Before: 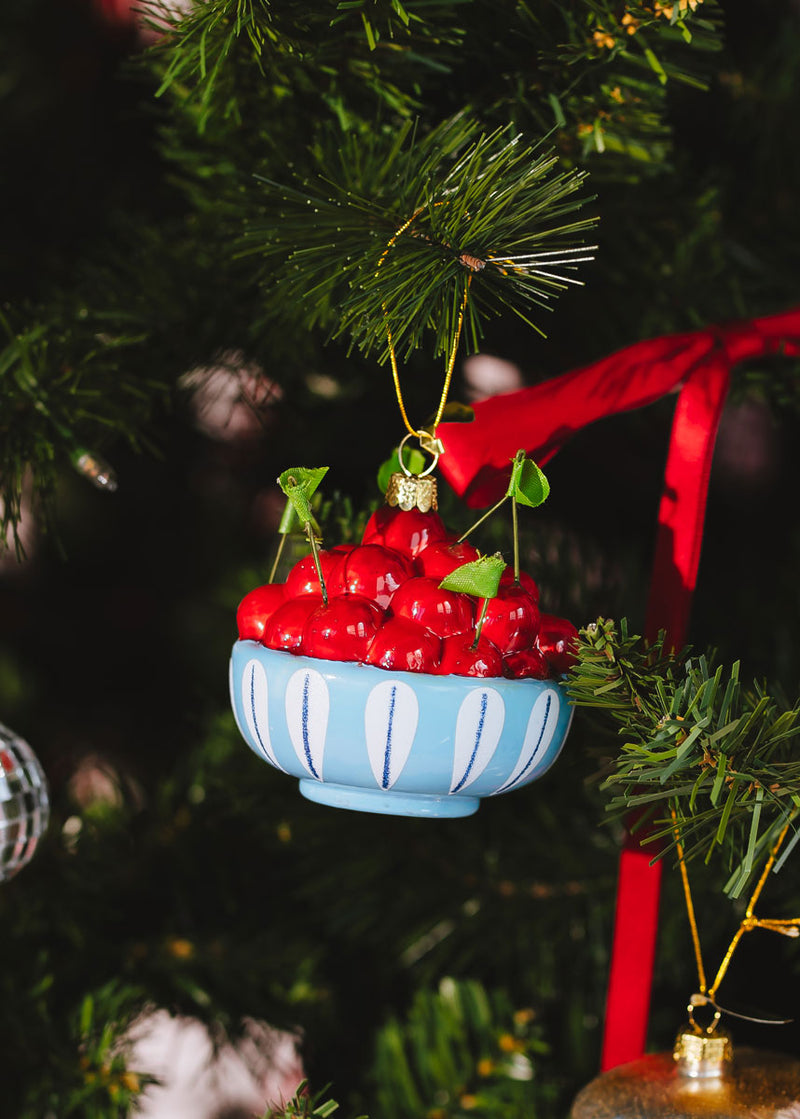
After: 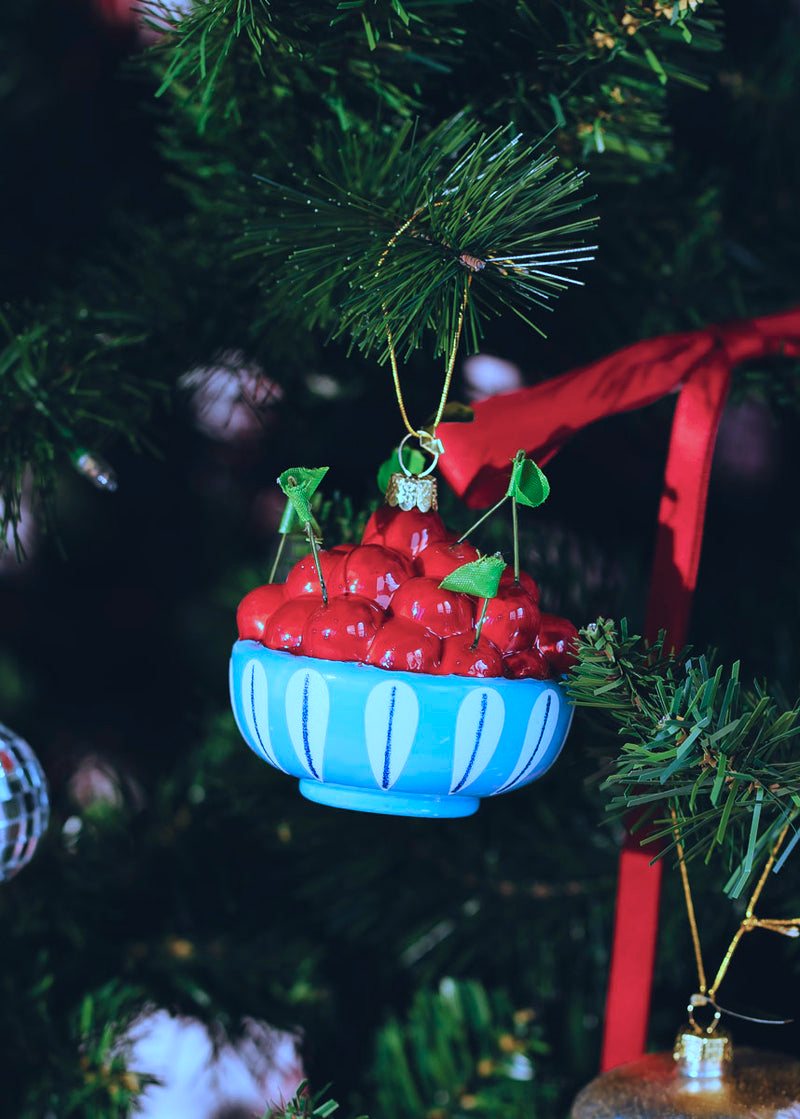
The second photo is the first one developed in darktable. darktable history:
color calibration: illuminant as shot in camera, x 0.442, y 0.413, temperature 2903.13 K
